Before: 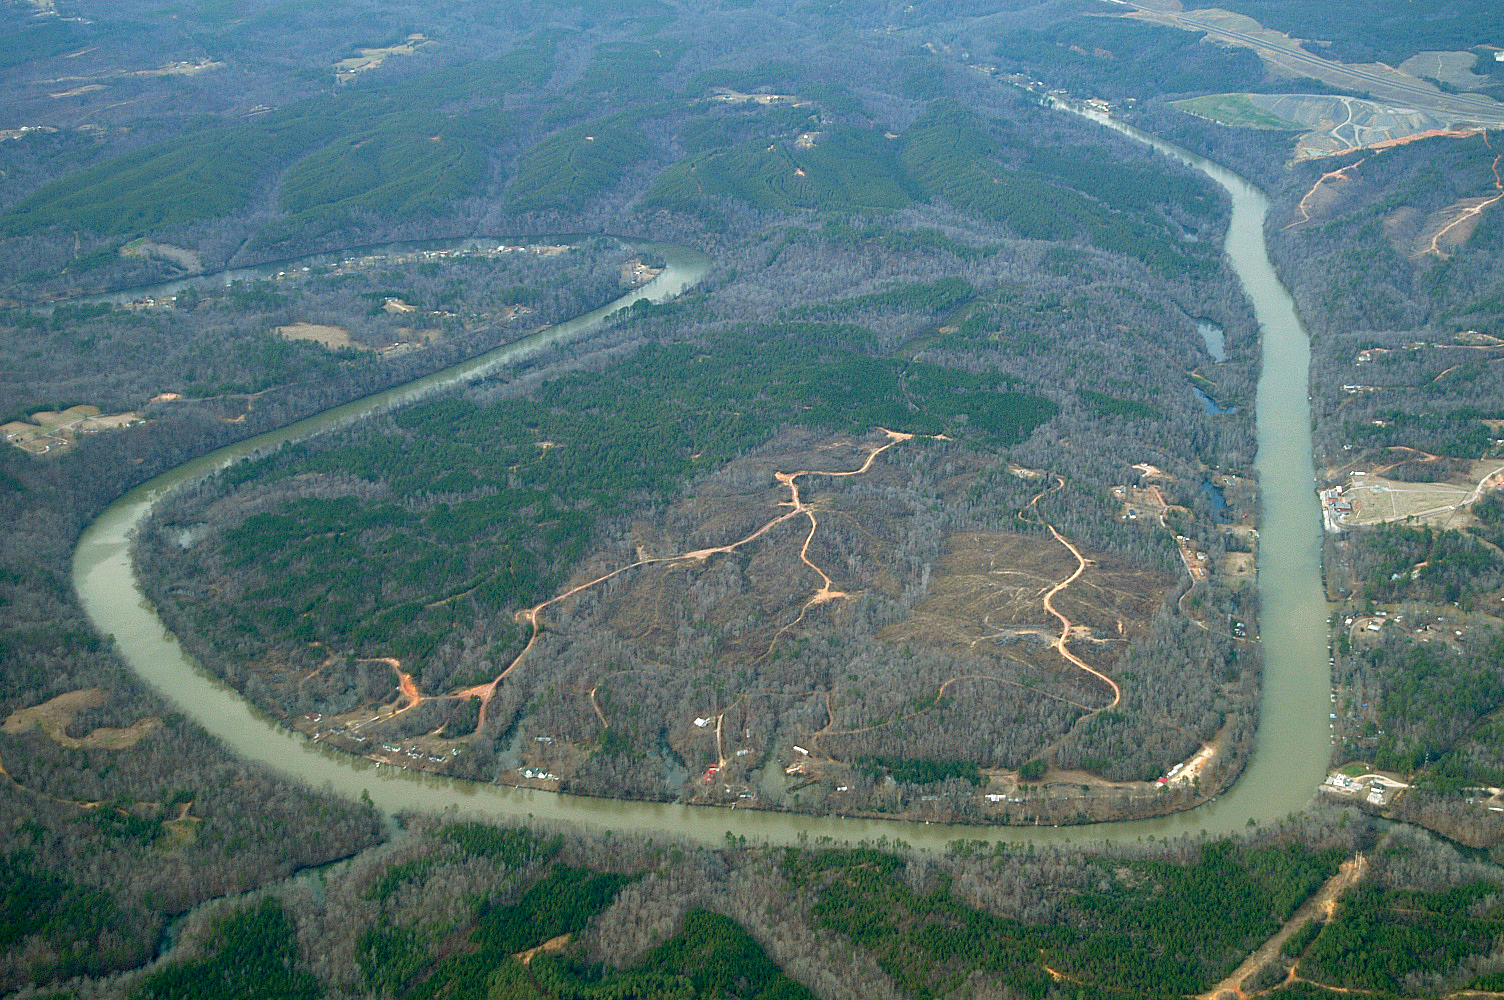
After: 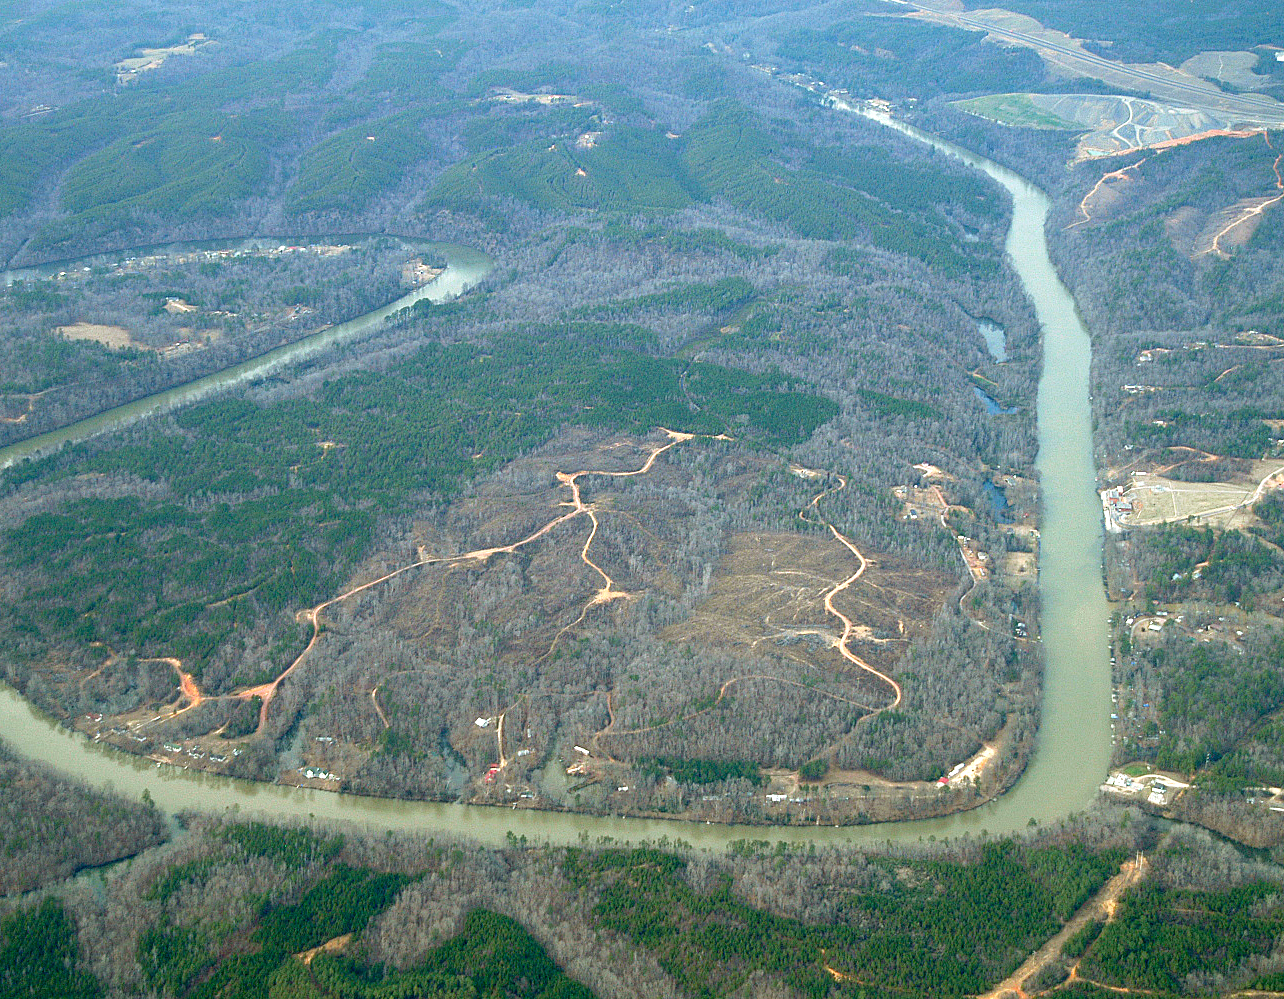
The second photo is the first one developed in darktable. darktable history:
exposure: black level correction 0, exposure 0.5 EV, compensate exposure bias true, compensate highlight preservation false
crop and rotate: left 14.584%
tone equalizer: on, module defaults
